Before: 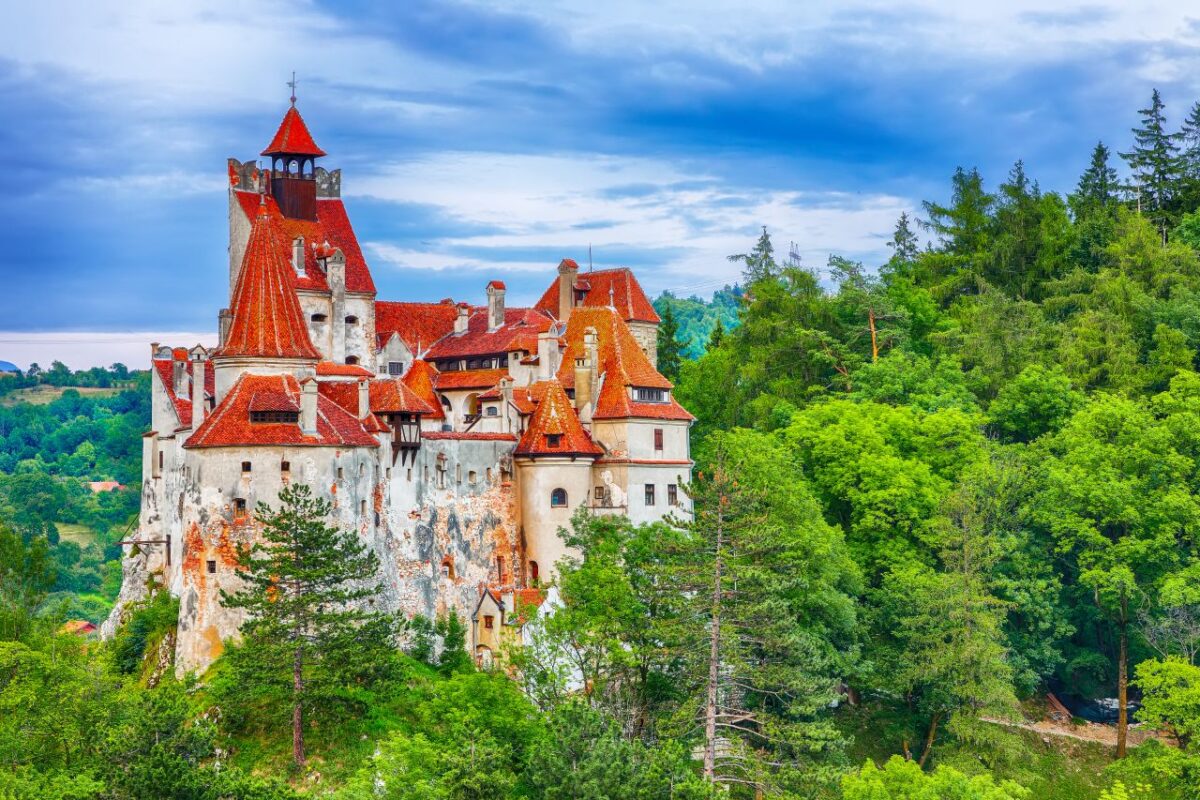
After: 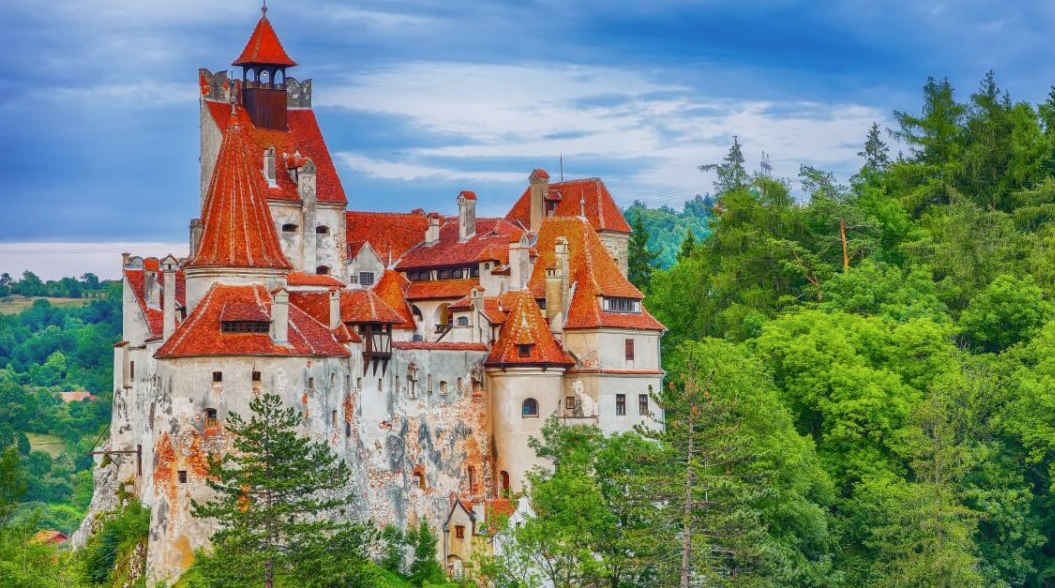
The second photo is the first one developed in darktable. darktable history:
exposure: black level correction 0.004, exposure 0.014 EV, compensate highlight preservation false
contrast equalizer: octaves 7, y [[0.6 ×6], [0.55 ×6], [0 ×6], [0 ×6], [0 ×6]], mix -0.2
contrast brightness saturation: contrast -0.08, brightness -0.04, saturation -0.11
shadows and highlights: shadows 25, highlights -25
crop and rotate: left 2.425%, top 11.305%, right 9.6%, bottom 15.08%
